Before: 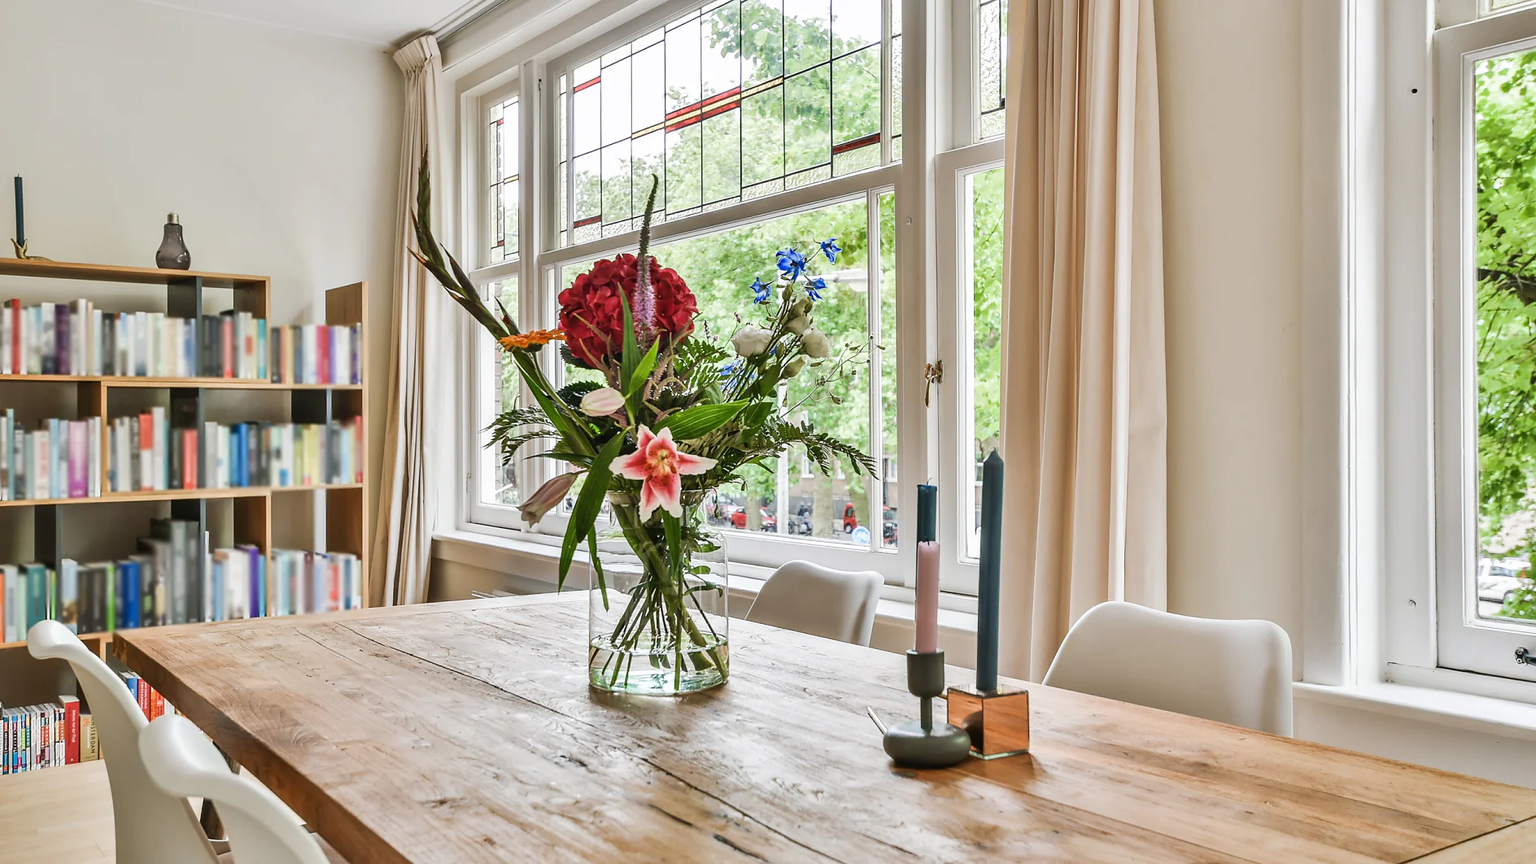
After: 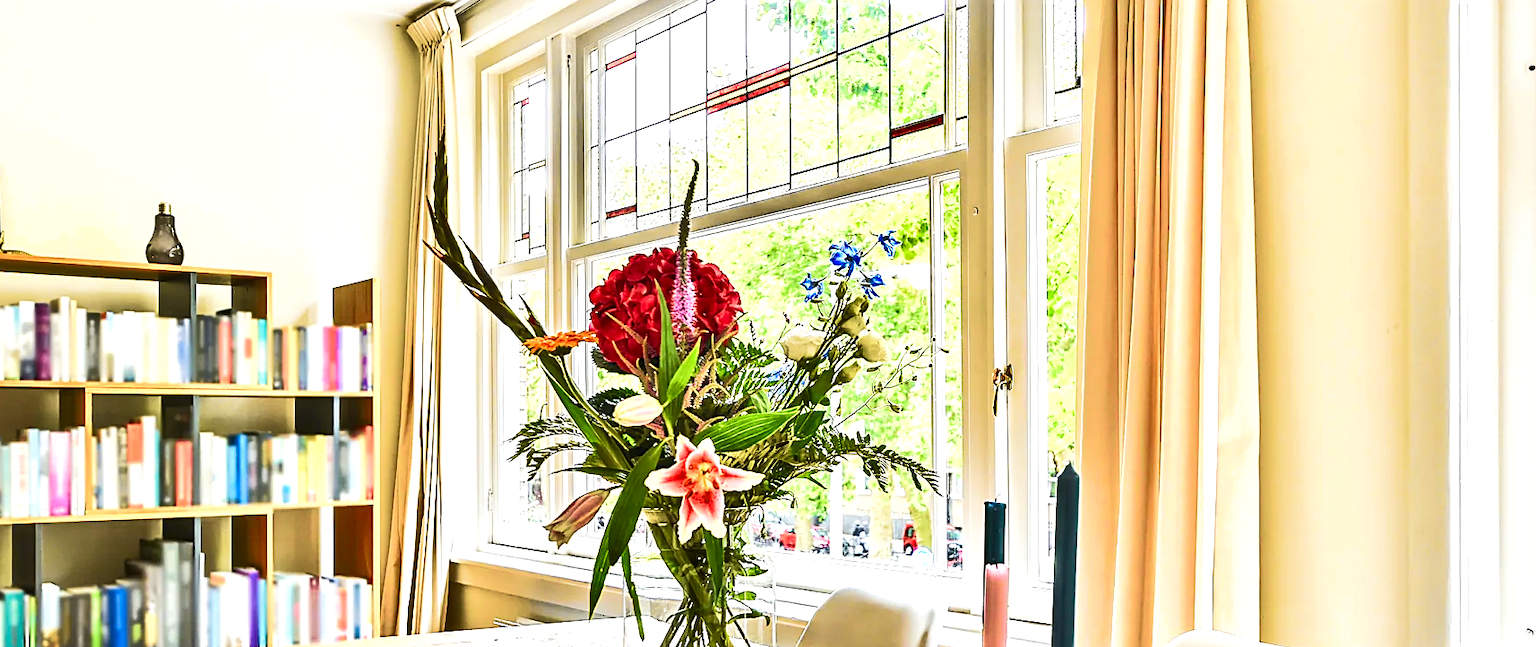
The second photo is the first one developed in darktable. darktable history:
crop: left 1.585%, top 3.452%, right 7.625%, bottom 28.495%
exposure: exposure 1.068 EV, compensate highlight preservation false
tone curve: curves: ch0 [(0, 0.006) (0.037, 0.022) (0.123, 0.105) (0.19, 0.173) (0.277, 0.279) (0.474, 0.517) (0.597, 0.662) (0.687, 0.774) (0.855, 0.891) (1, 0.982)]; ch1 [(0, 0) (0.243, 0.245) (0.422, 0.415) (0.493, 0.495) (0.508, 0.503) (0.544, 0.552) (0.557, 0.582) (0.626, 0.672) (0.694, 0.732) (1, 1)]; ch2 [(0, 0) (0.249, 0.216) (0.356, 0.329) (0.424, 0.442) (0.476, 0.483) (0.498, 0.5) (0.517, 0.519) (0.532, 0.539) (0.562, 0.596) (0.614, 0.662) (0.706, 0.757) (0.808, 0.809) (0.991, 0.968)], color space Lab, independent channels, preserve colors none
shadows and highlights: shadows 48.05, highlights -41.39, soften with gaussian
sharpen: on, module defaults
velvia: strength 49.99%
